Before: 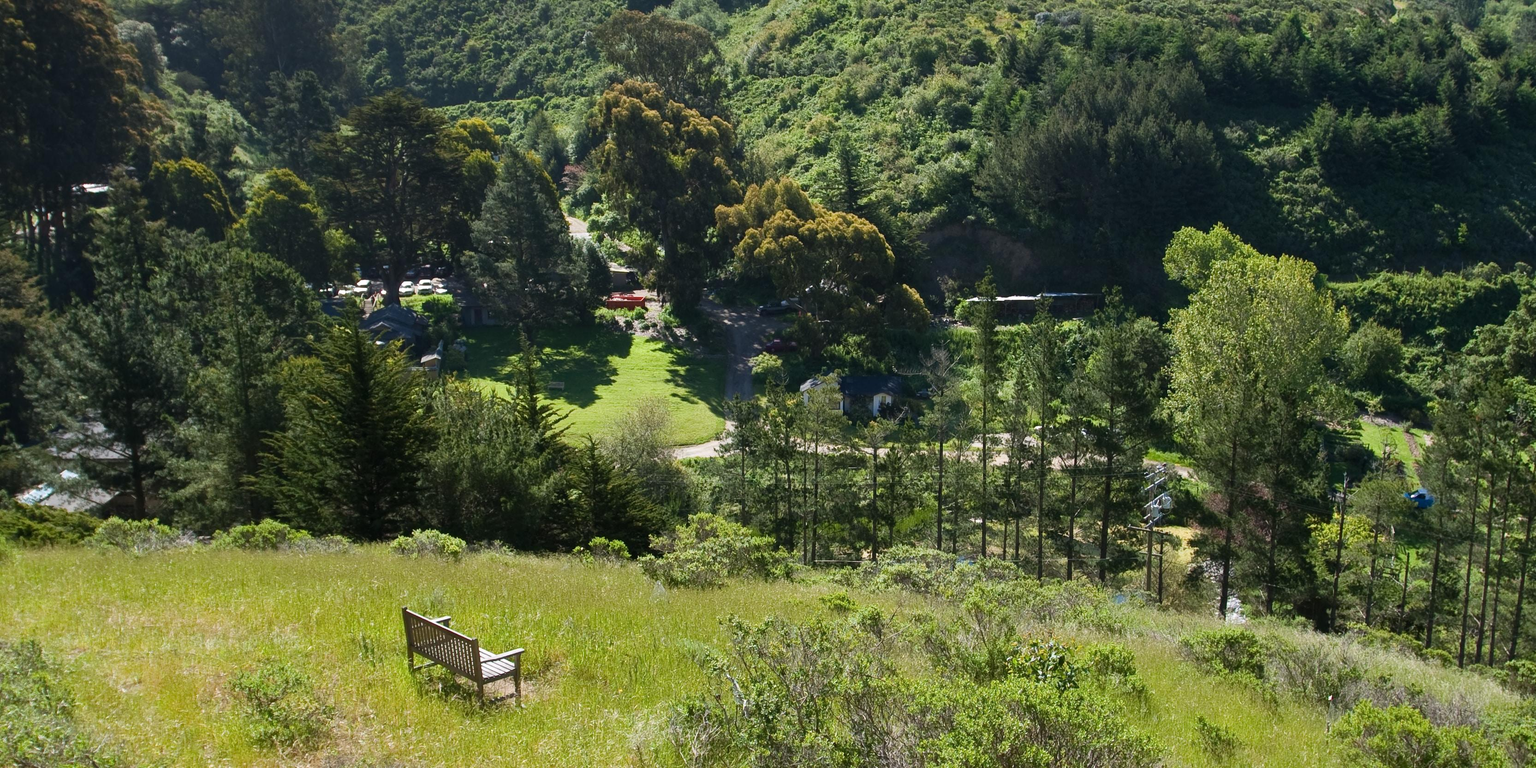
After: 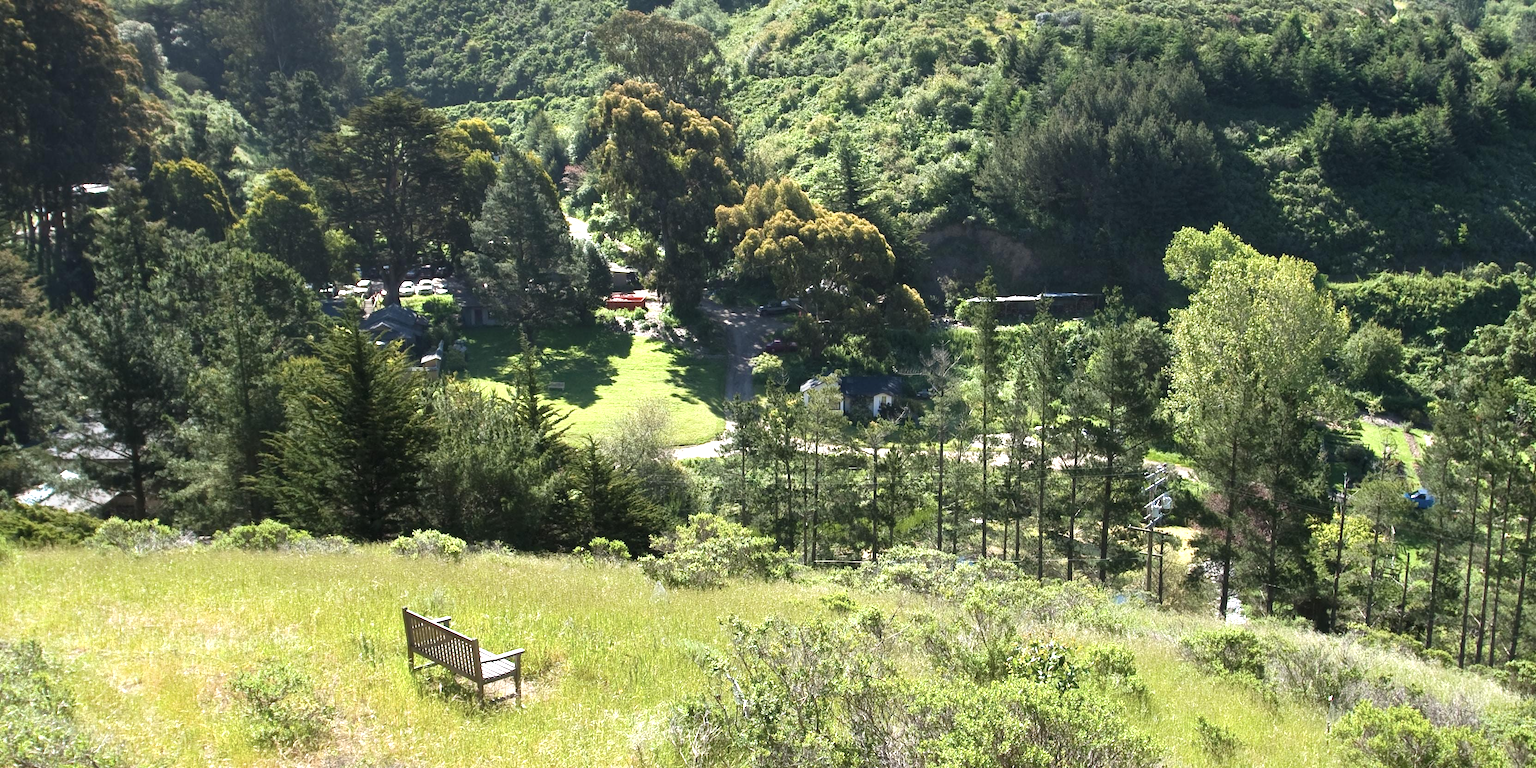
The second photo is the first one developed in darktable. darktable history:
exposure: black level correction 0, exposure 0.95 EV, compensate exposure bias true, compensate highlight preservation false
color correction: saturation 0.8
rgb levels: preserve colors max RGB
